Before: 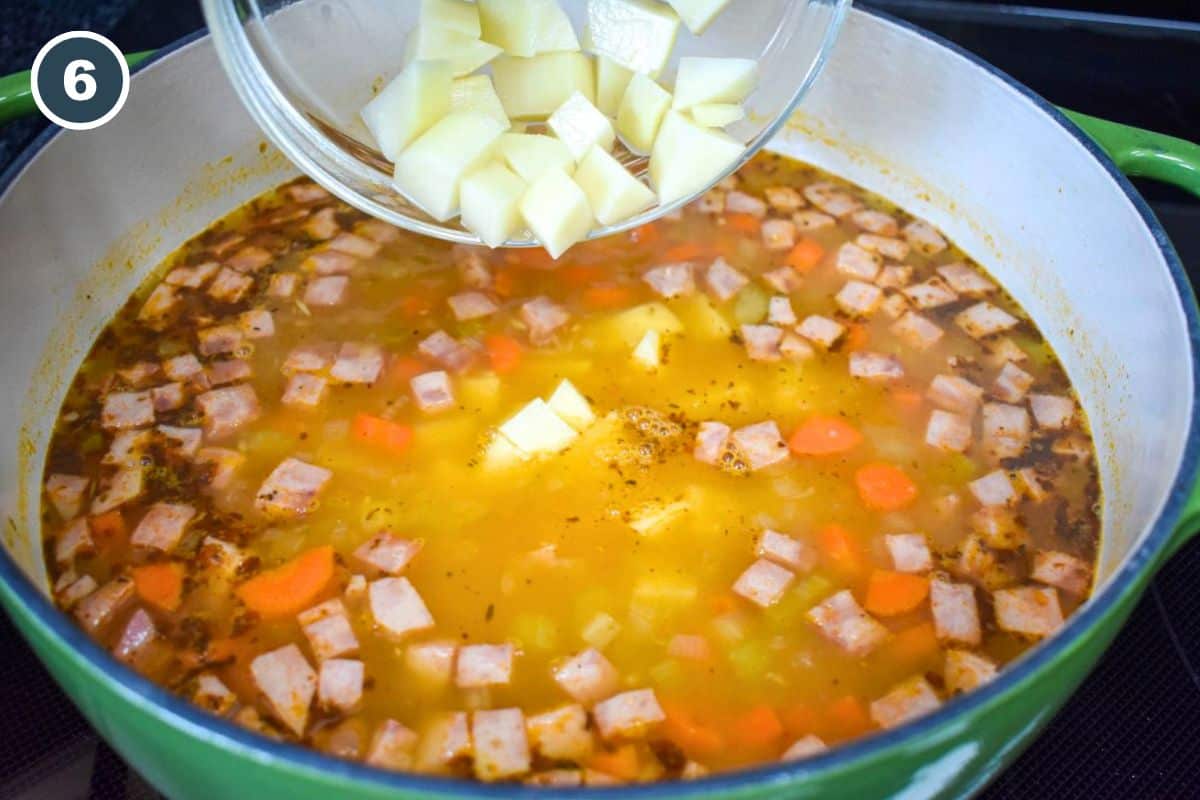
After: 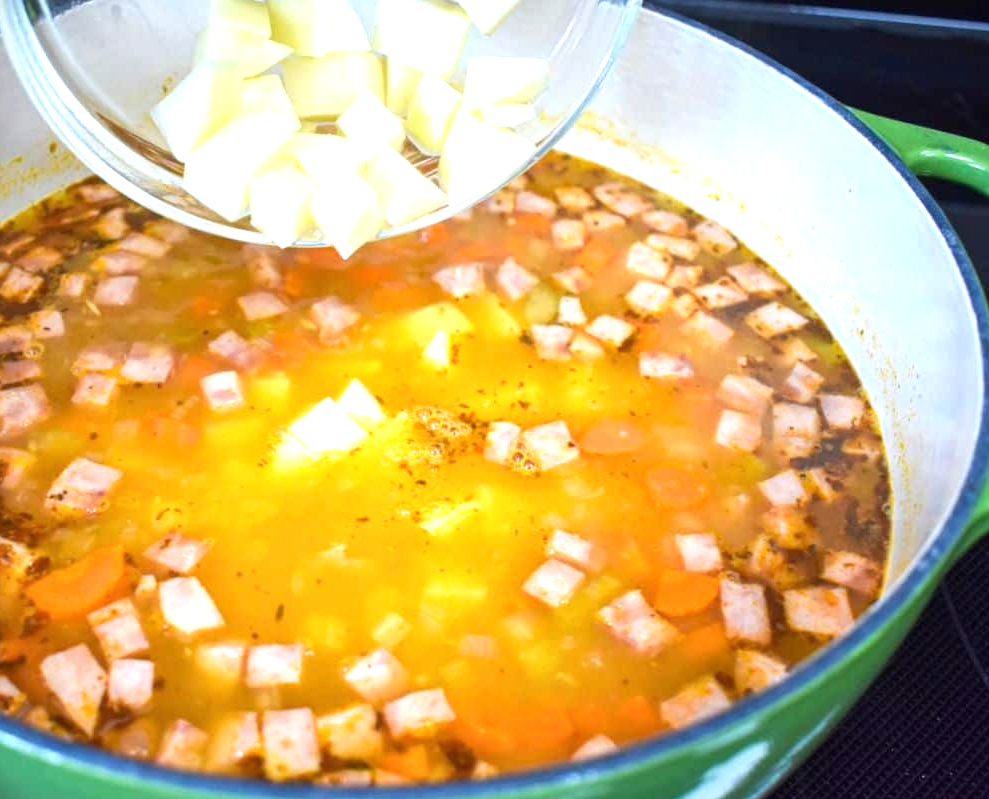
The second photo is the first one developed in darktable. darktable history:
crop: left 17.582%, bottom 0.031%
exposure: black level correction 0, exposure 0.7 EV, compensate exposure bias true, compensate highlight preservation false
